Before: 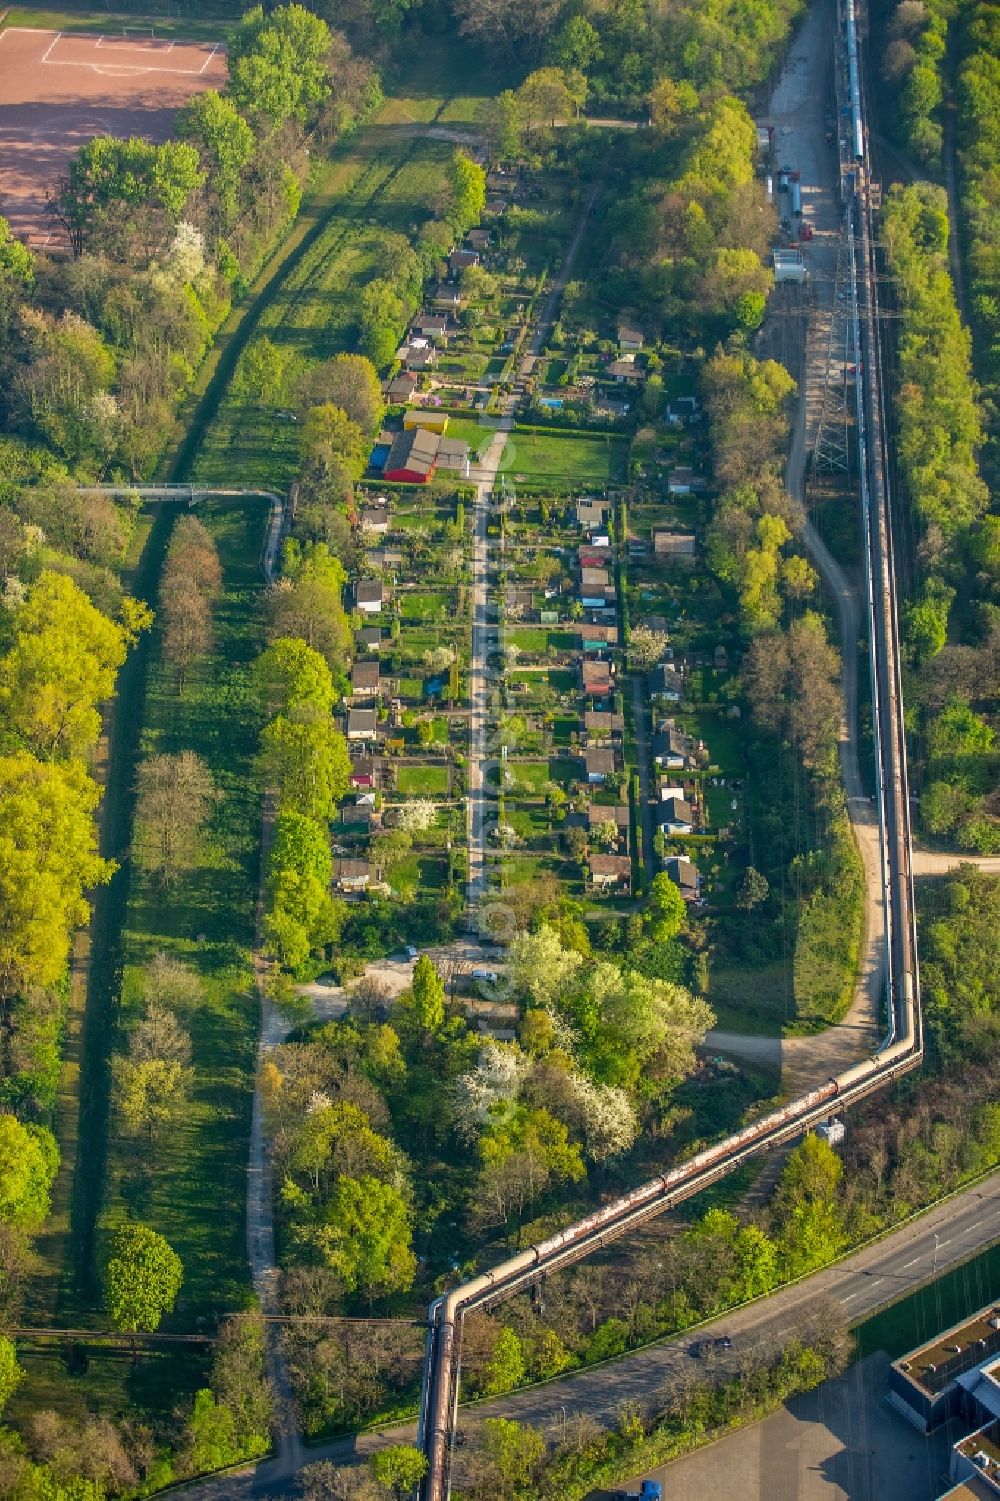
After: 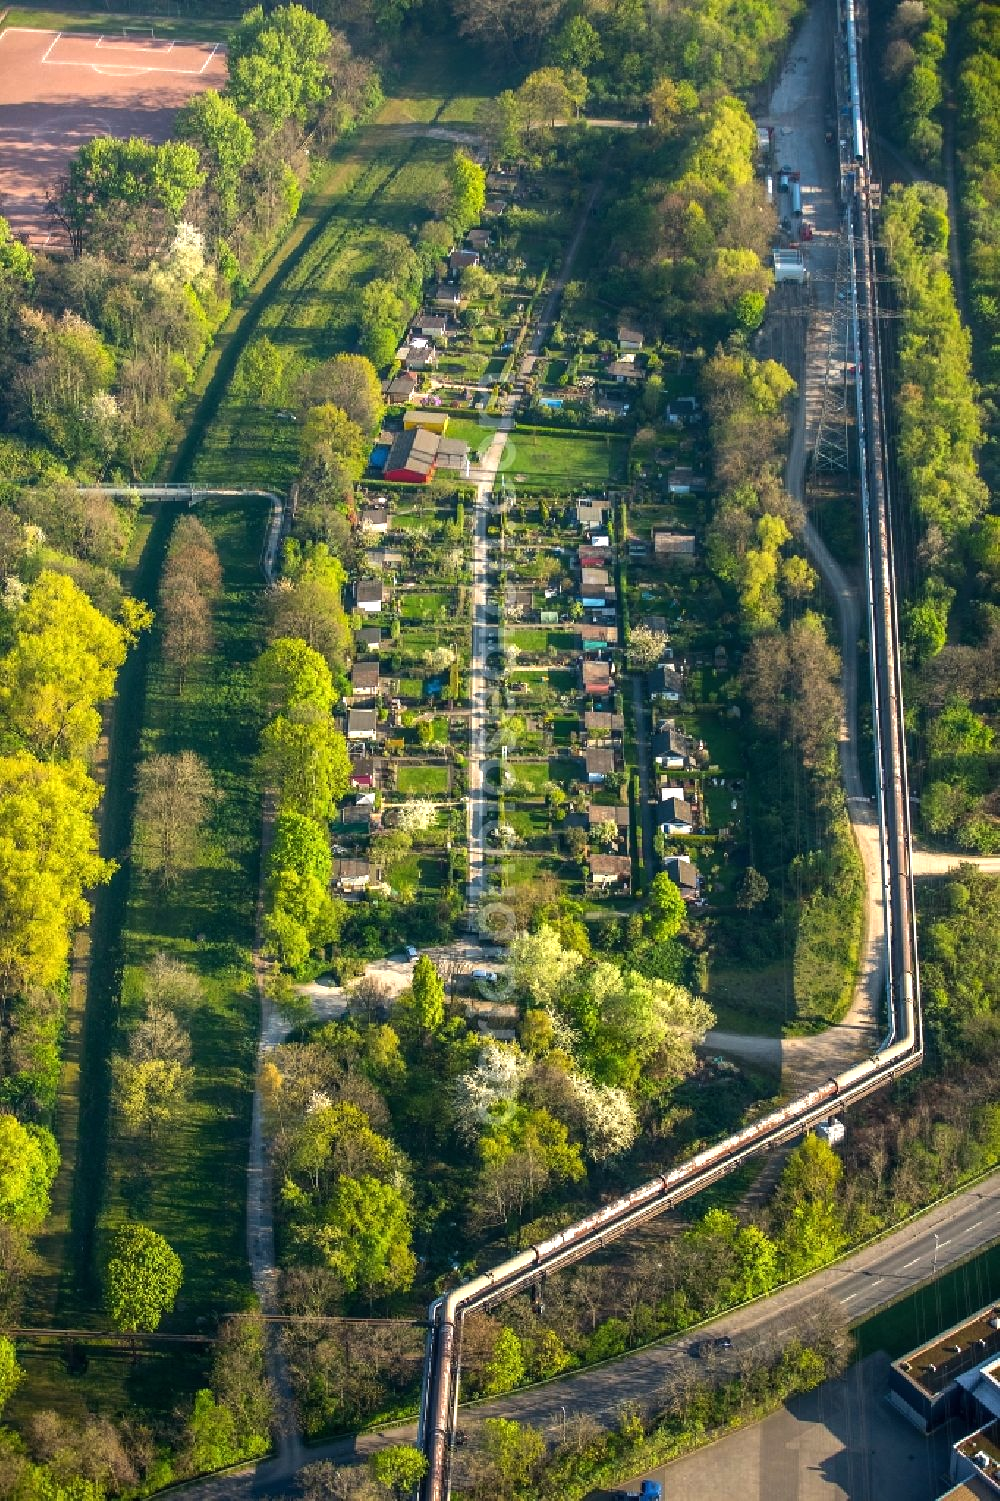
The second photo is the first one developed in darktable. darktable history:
tone equalizer: -8 EV -0.749 EV, -7 EV -0.713 EV, -6 EV -0.638 EV, -5 EV -0.406 EV, -3 EV 0.386 EV, -2 EV 0.6 EV, -1 EV 0.688 EV, +0 EV 0.762 EV, edges refinement/feathering 500, mask exposure compensation -1.57 EV, preserve details guided filter
